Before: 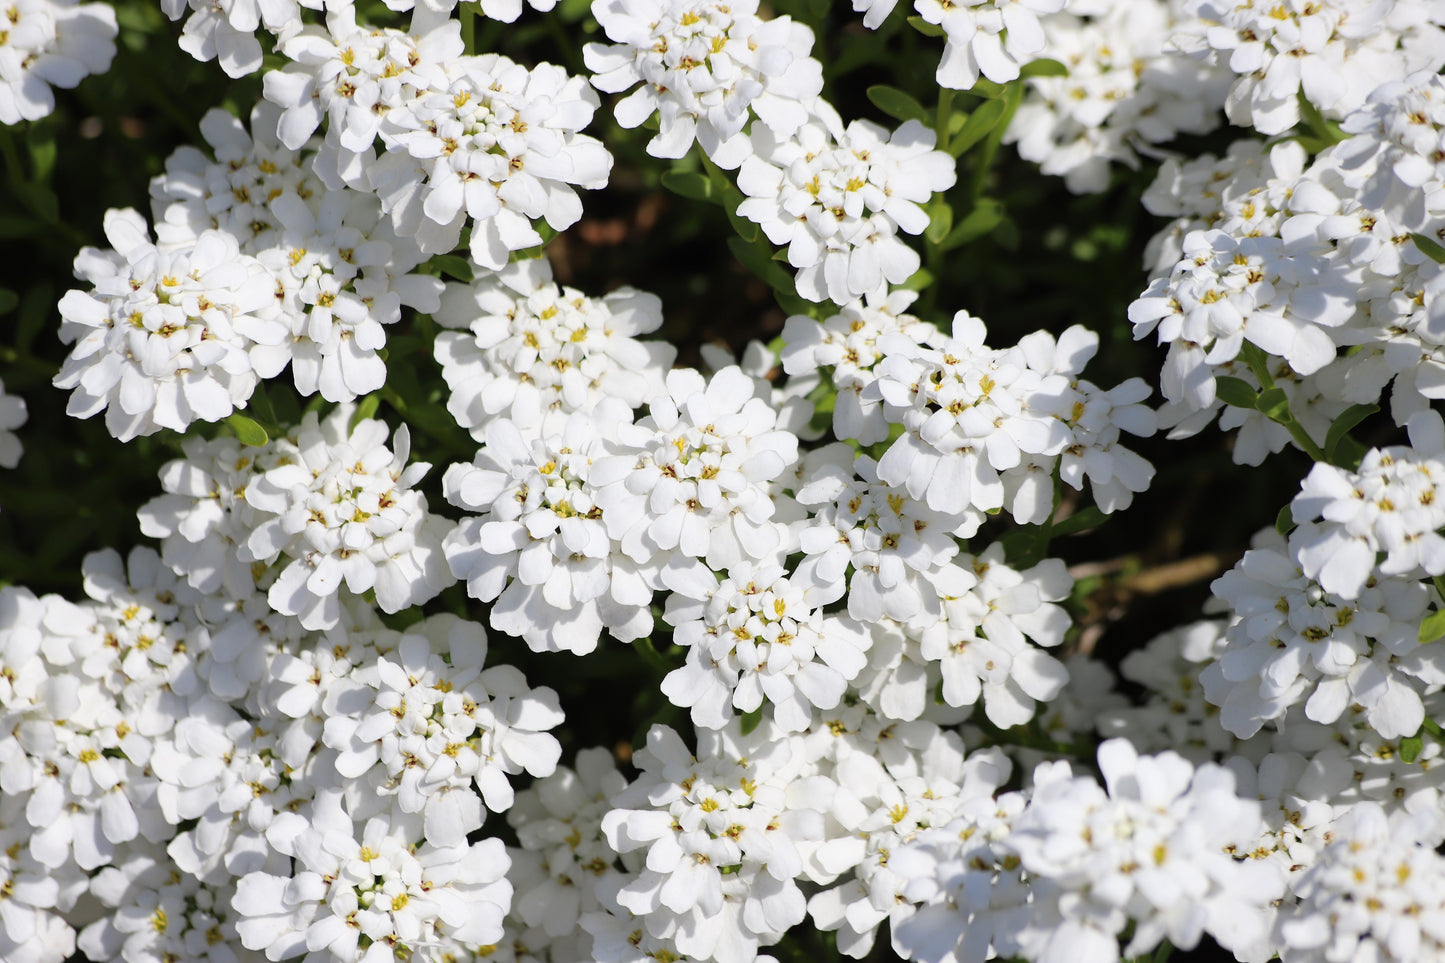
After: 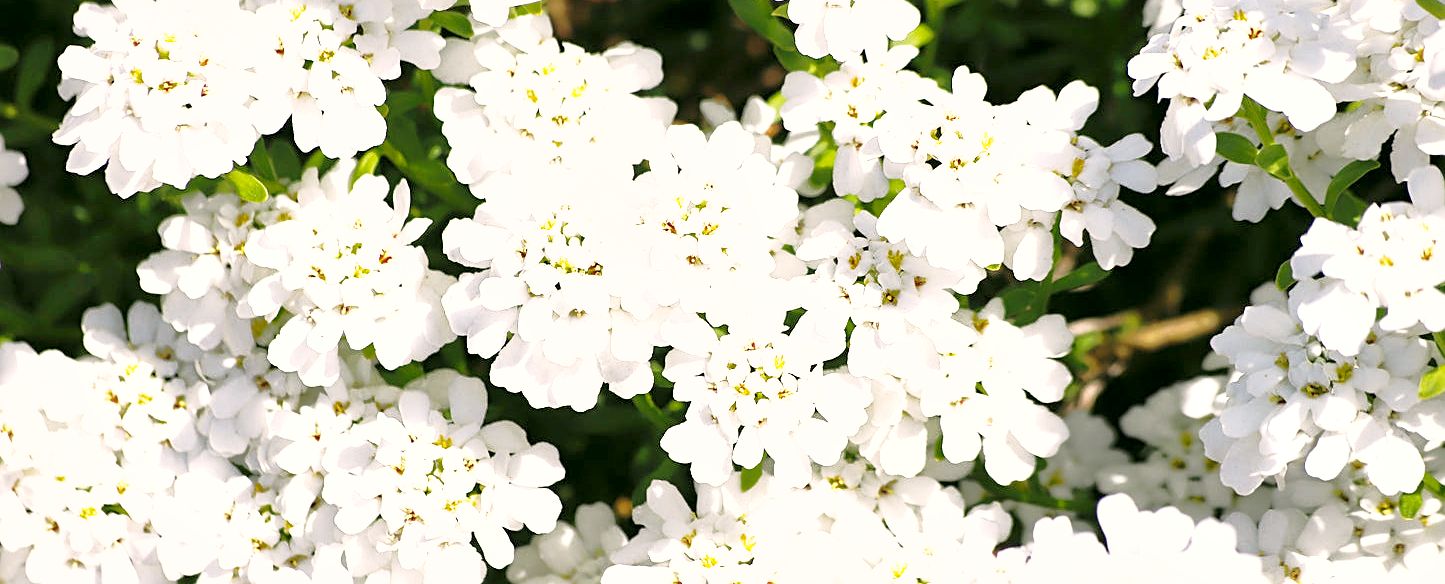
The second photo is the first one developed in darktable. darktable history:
crop and rotate: top 25.379%, bottom 13.936%
sharpen: on, module defaults
shadows and highlights: on, module defaults
exposure: black level correction 0.001, exposure 1.118 EV, compensate highlight preservation false
contrast brightness saturation: saturation -0.089
base curve: curves: ch0 [(0, 0) (0.028, 0.03) (0.121, 0.232) (0.46, 0.748) (0.859, 0.968) (1, 1)], preserve colors none
color correction: highlights a* 4.15, highlights b* 4.97, shadows a* -7.22, shadows b* 4.74
local contrast: mode bilateral grid, contrast 21, coarseness 49, detail 119%, midtone range 0.2
